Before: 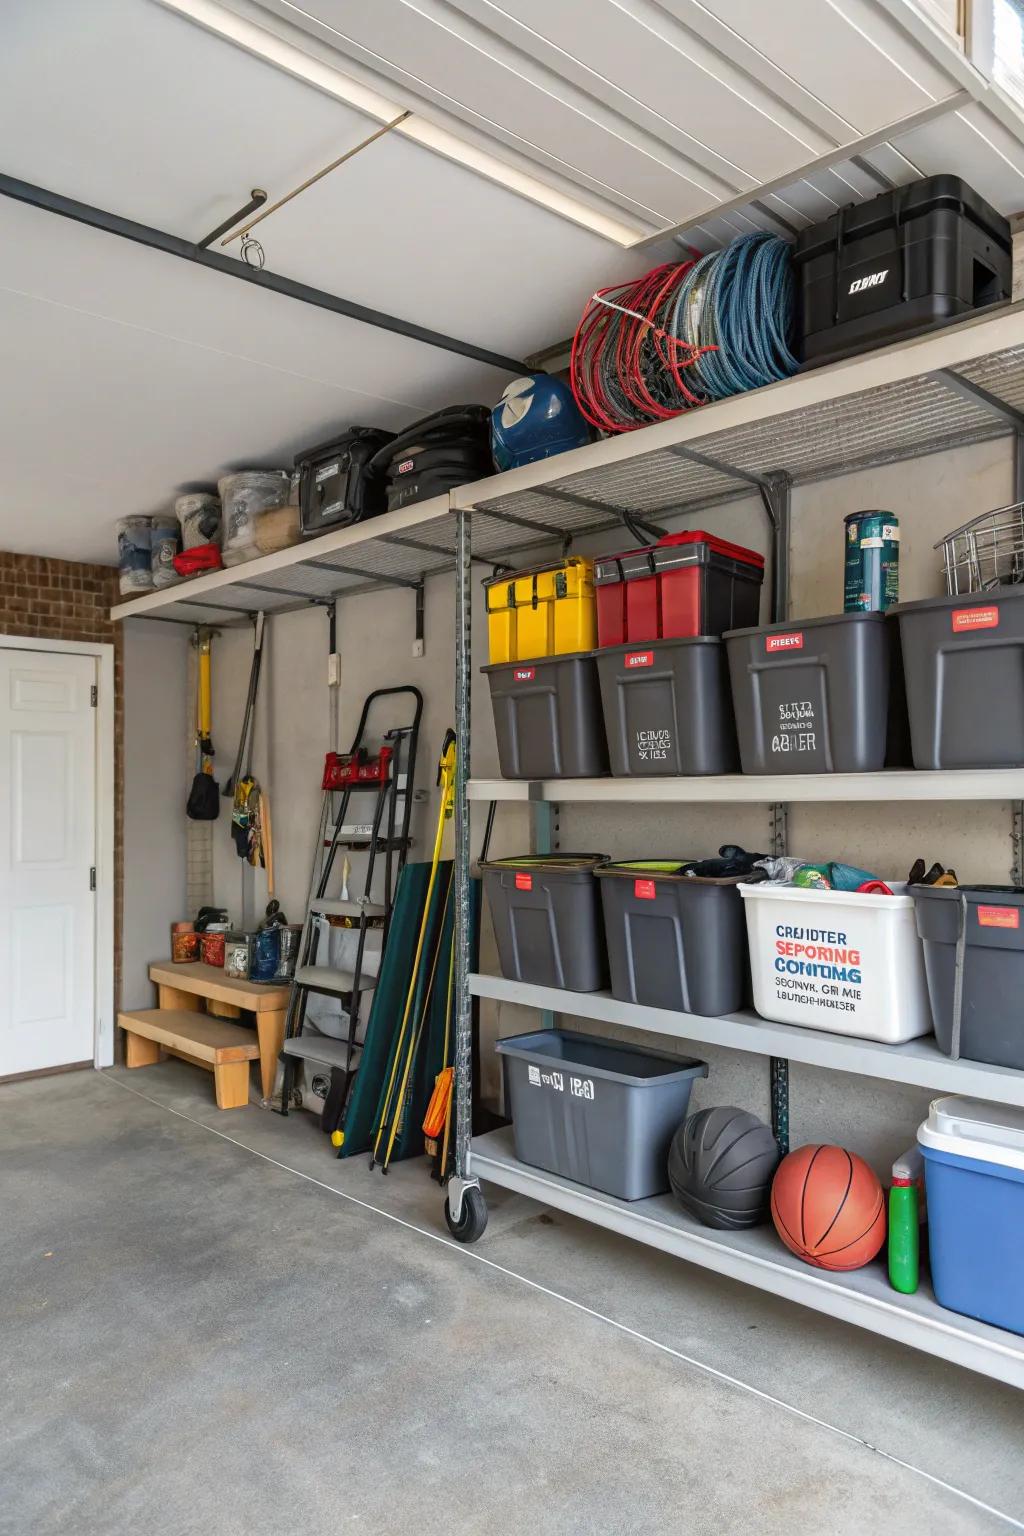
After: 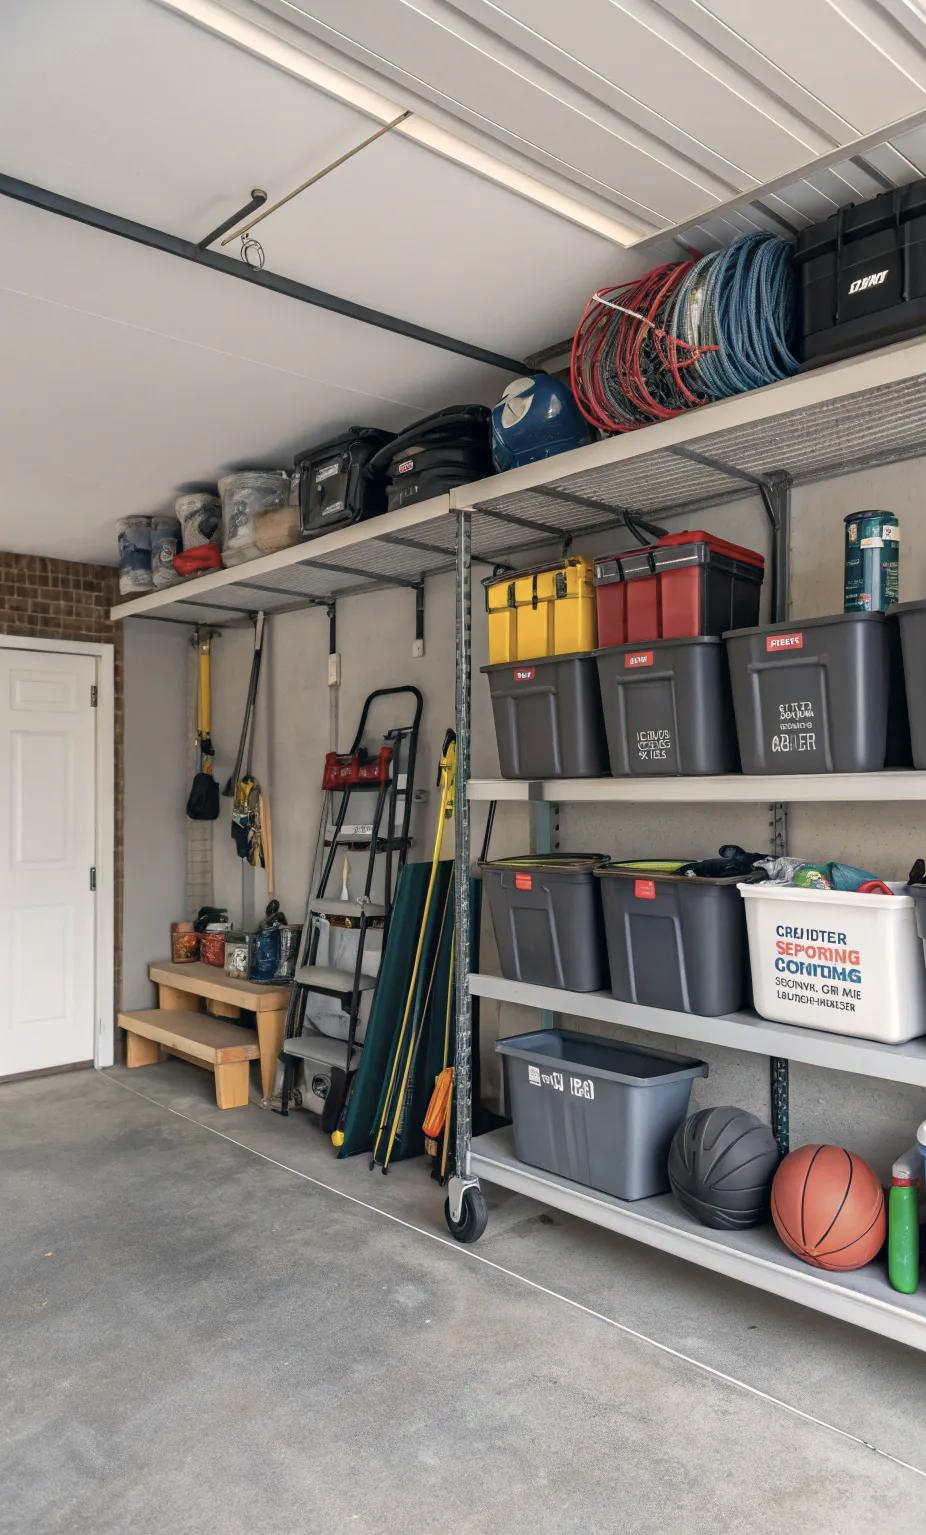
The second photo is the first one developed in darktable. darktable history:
crop: right 9.516%, bottom 0.049%
color correction: highlights a* 2.85, highlights b* 5.01, shadows a* -1.85, shadows b* -4.89, saturation 0.767
